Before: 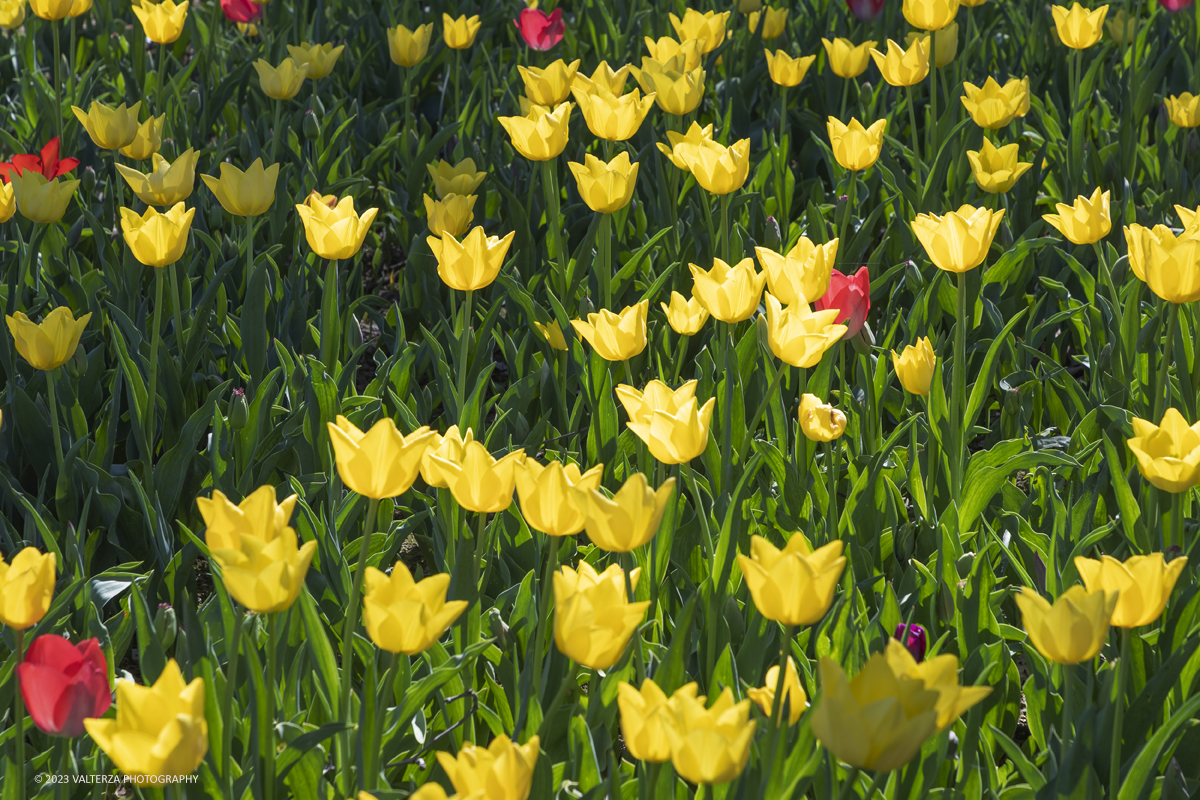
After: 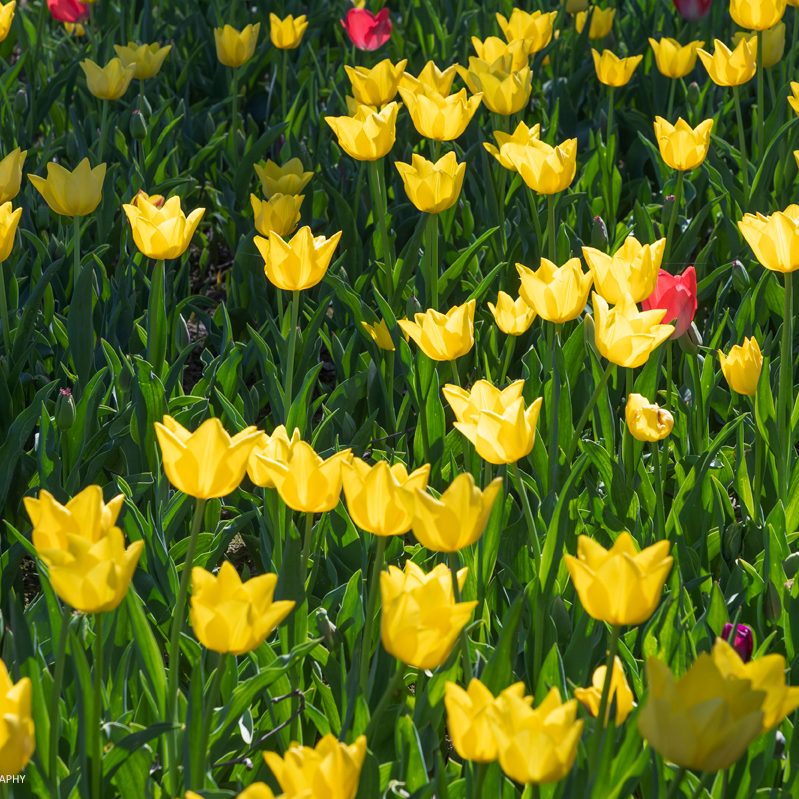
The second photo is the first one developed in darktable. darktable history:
crop and rotate: left 14.439%, right 18.907%
